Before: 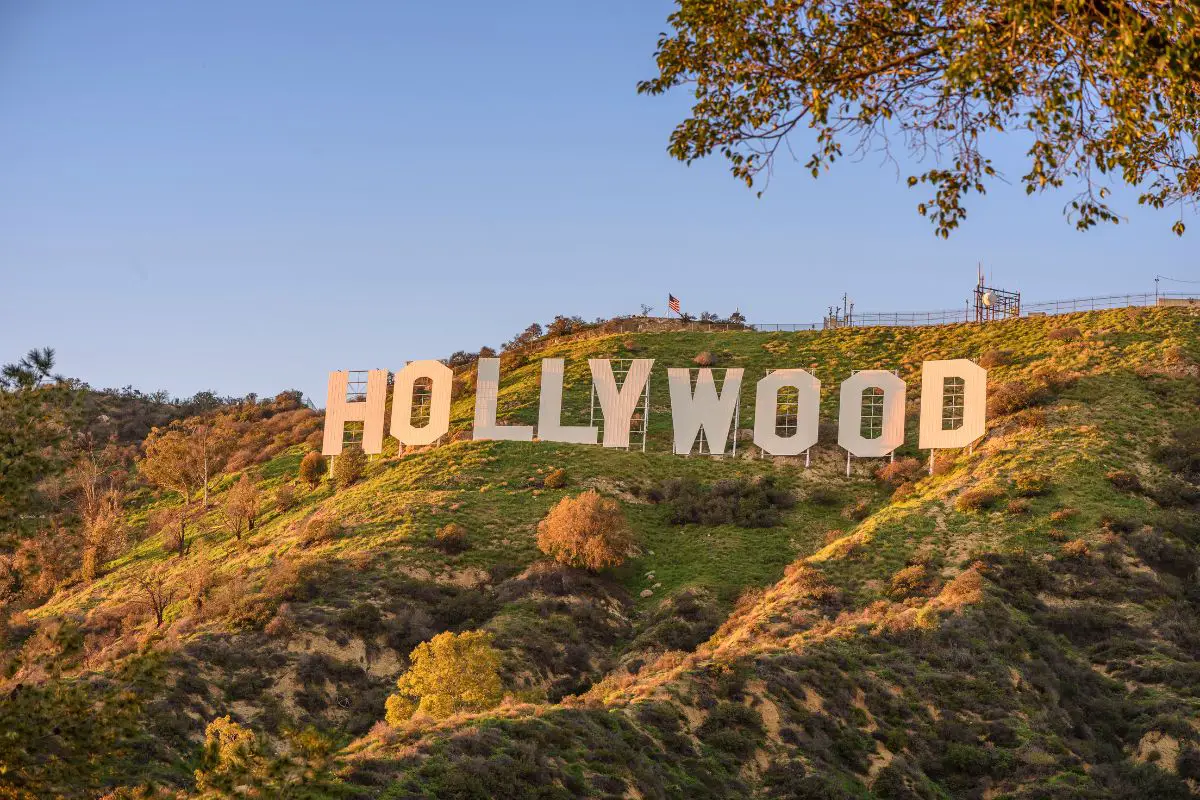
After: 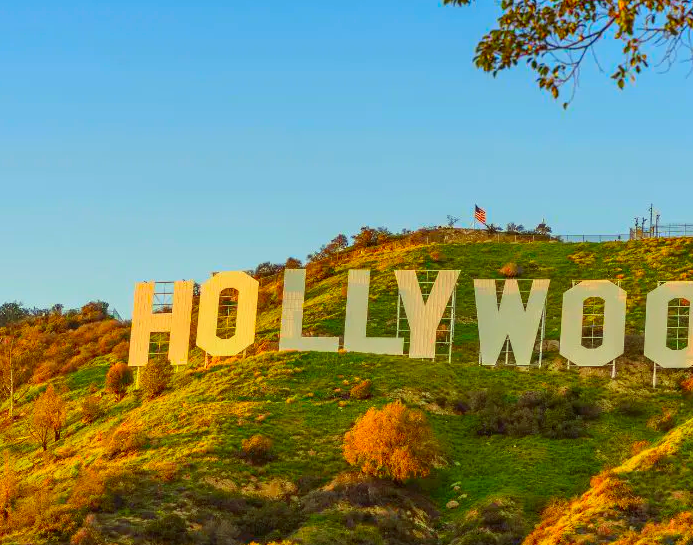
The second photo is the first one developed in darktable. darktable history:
crop: left 16.202%, top 11.208%, right 26.045%, bottom 20.557%
color correction: highlights a* -10.77, highlights b* 9.8, saturation 1.72
